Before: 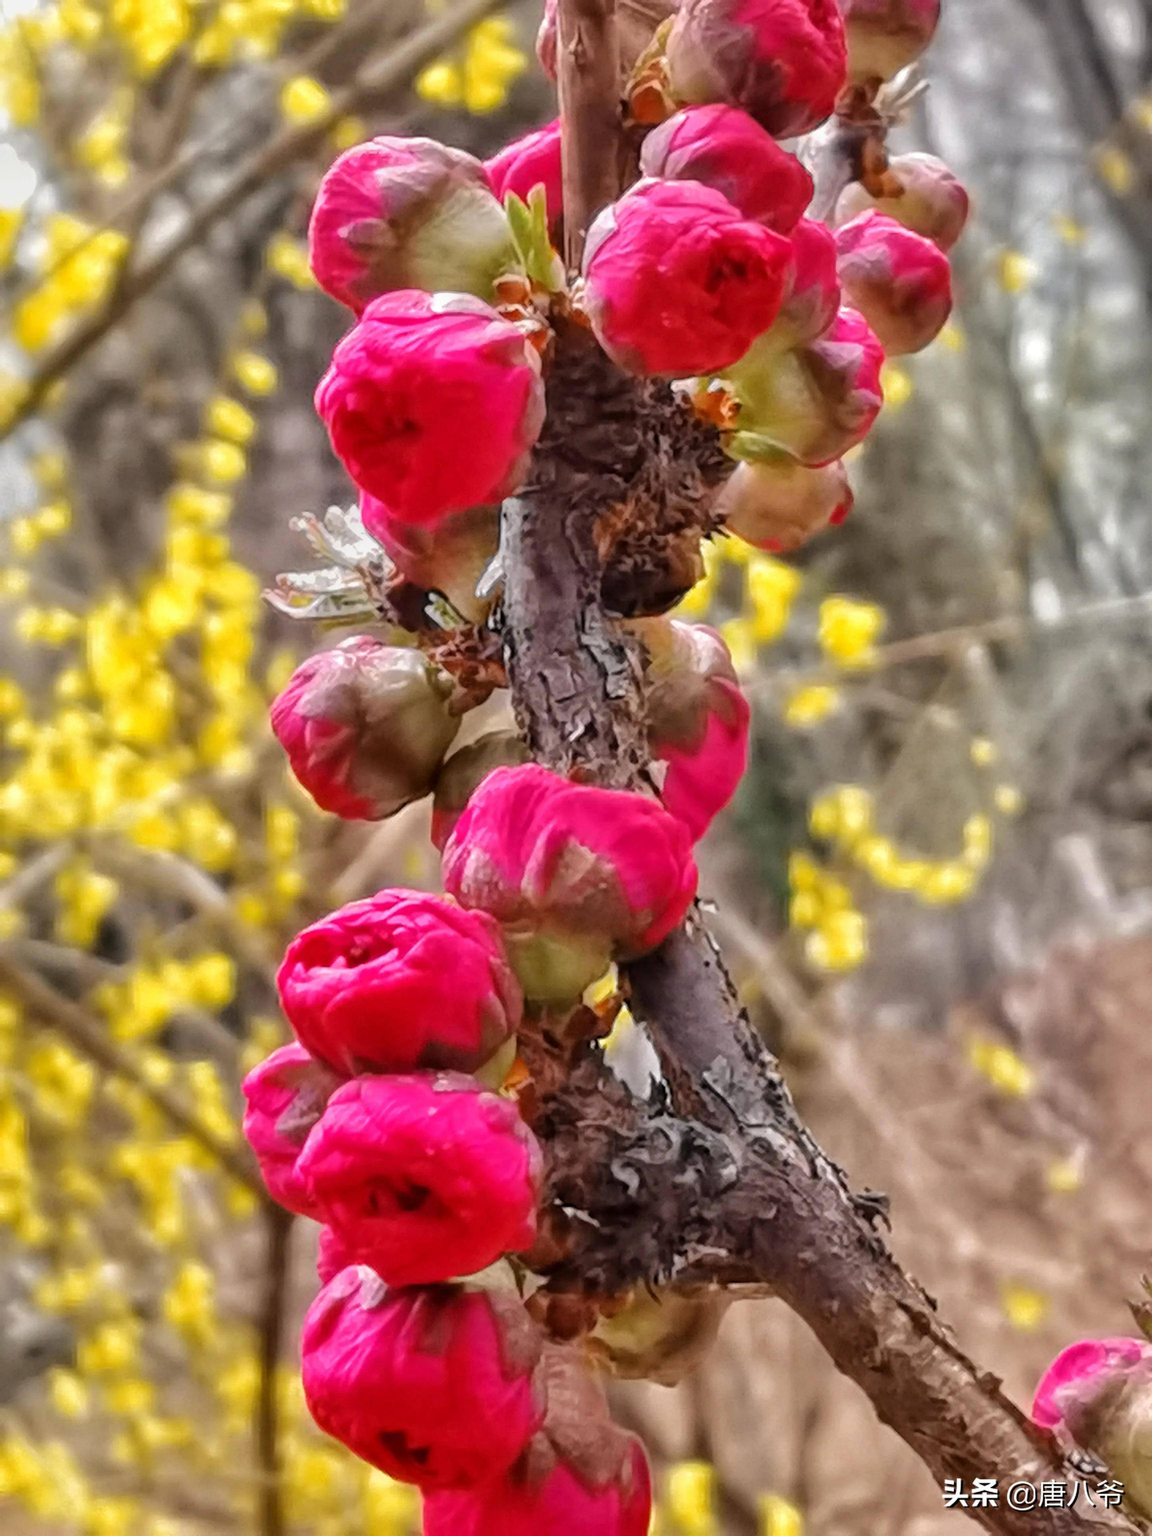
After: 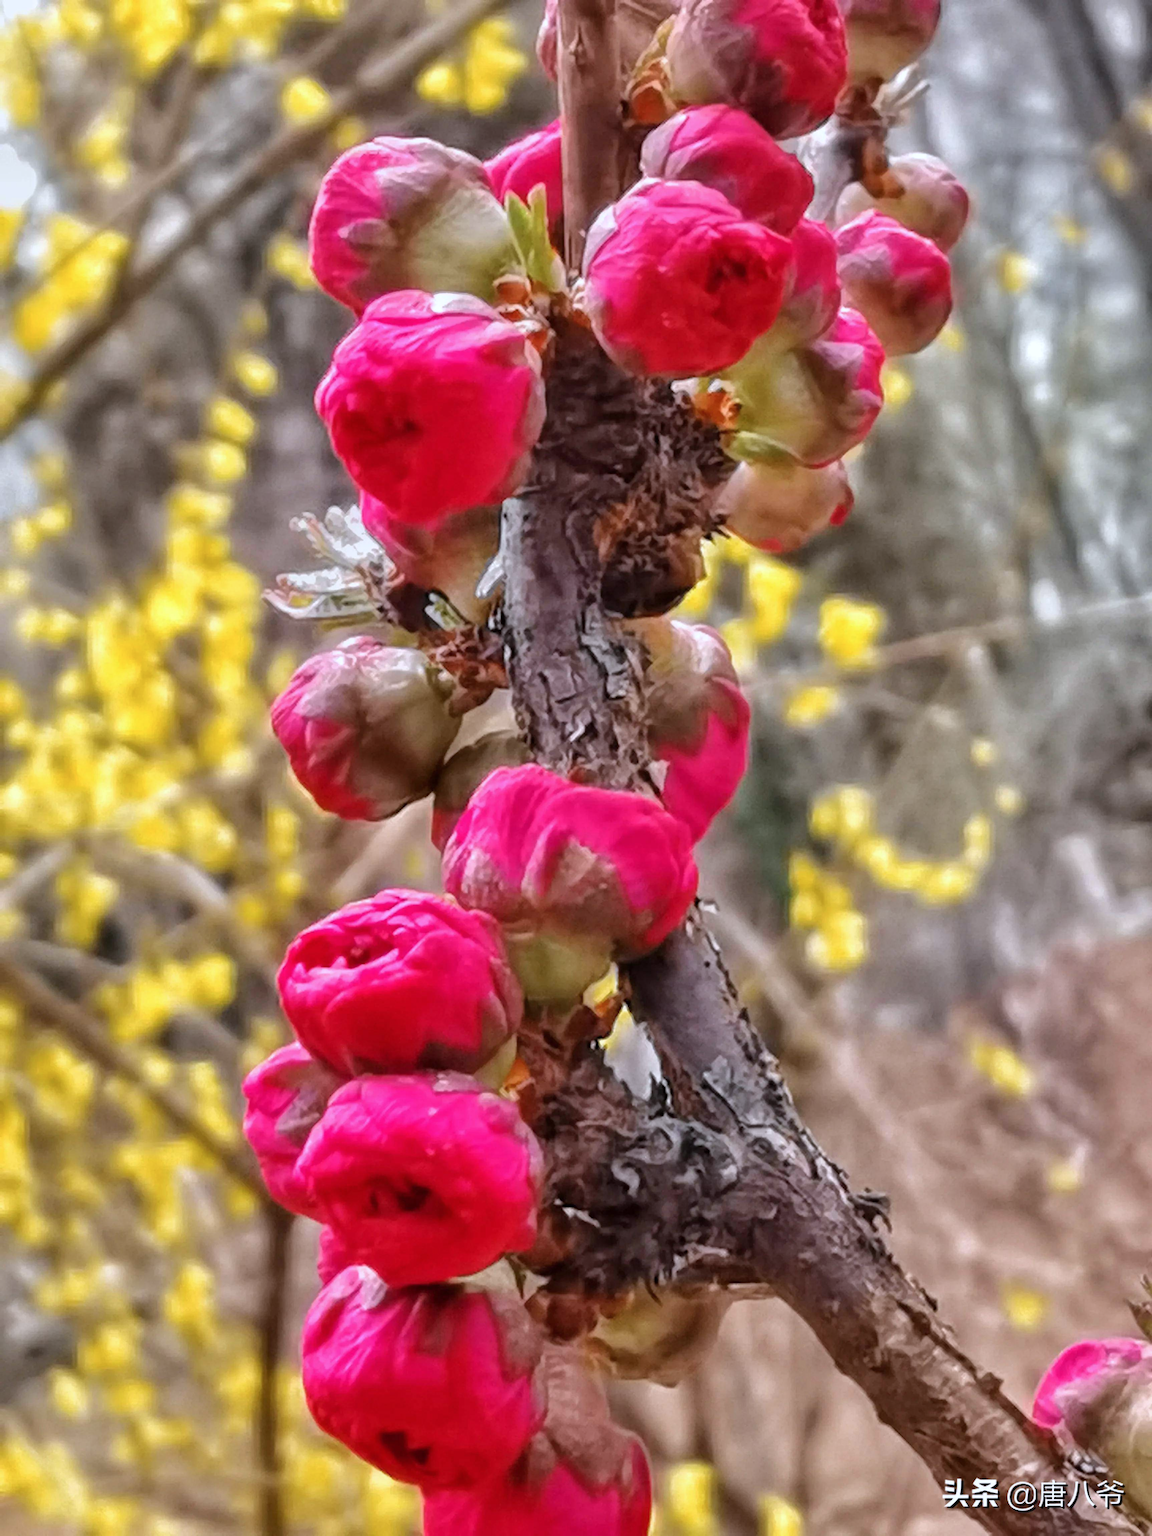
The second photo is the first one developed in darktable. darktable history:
color correction: highlights a* -0.637, highlights b* -9.29
